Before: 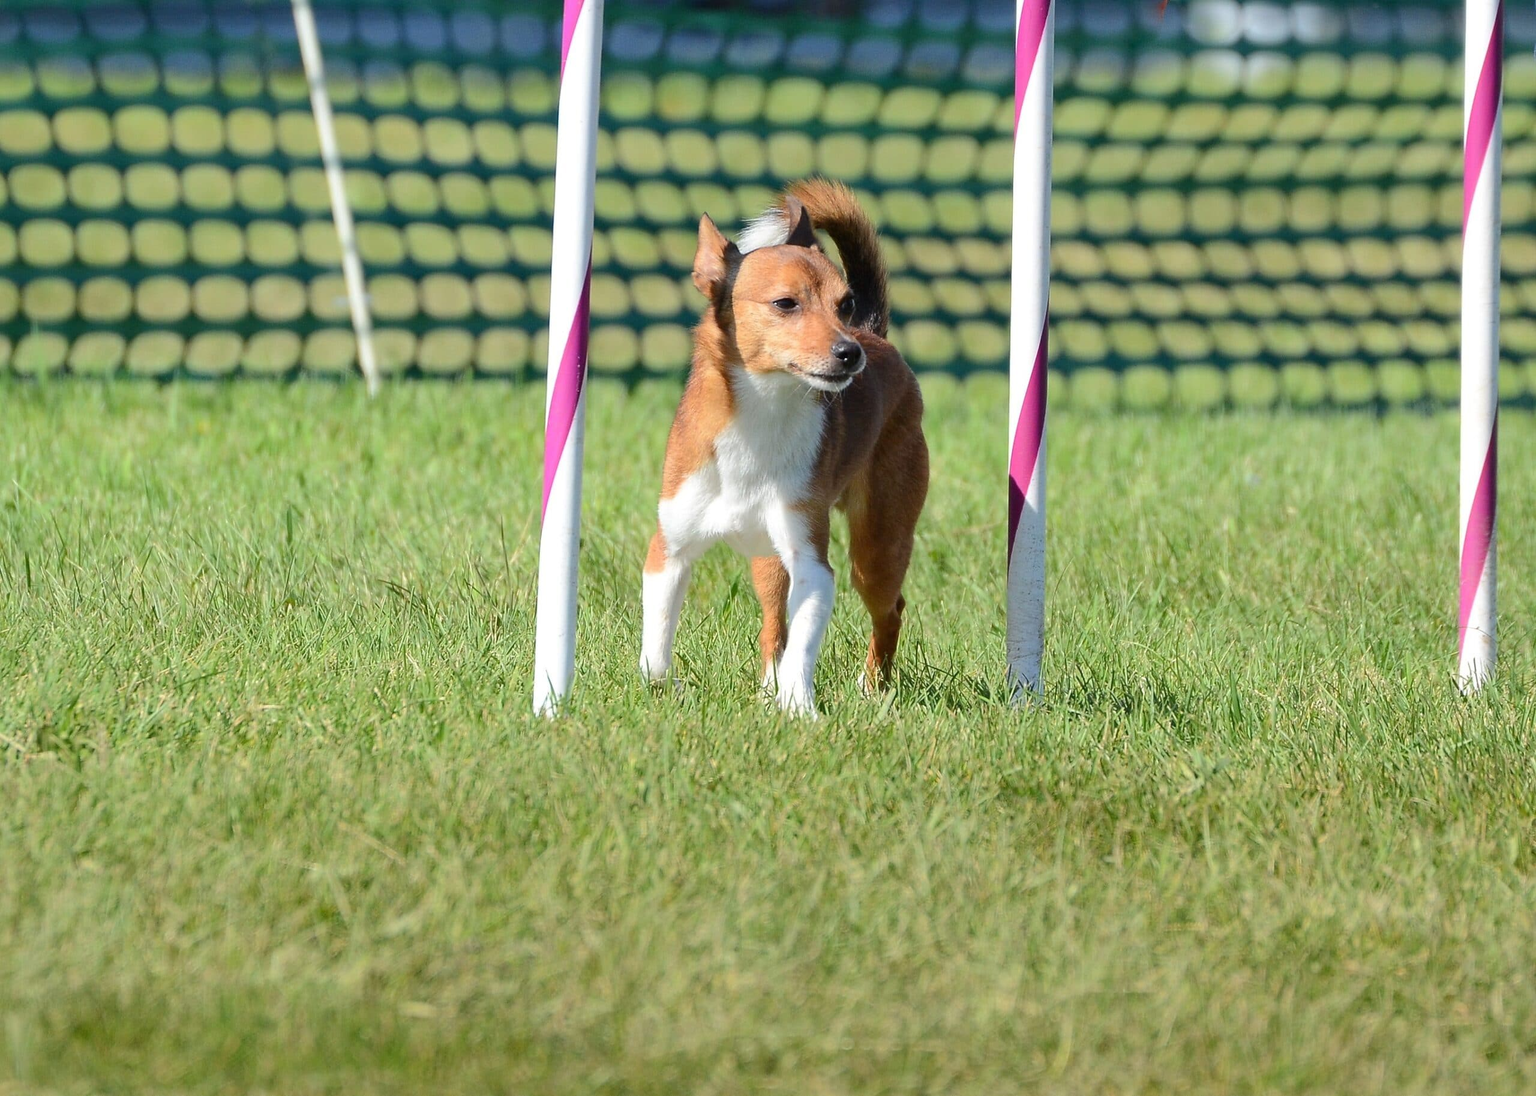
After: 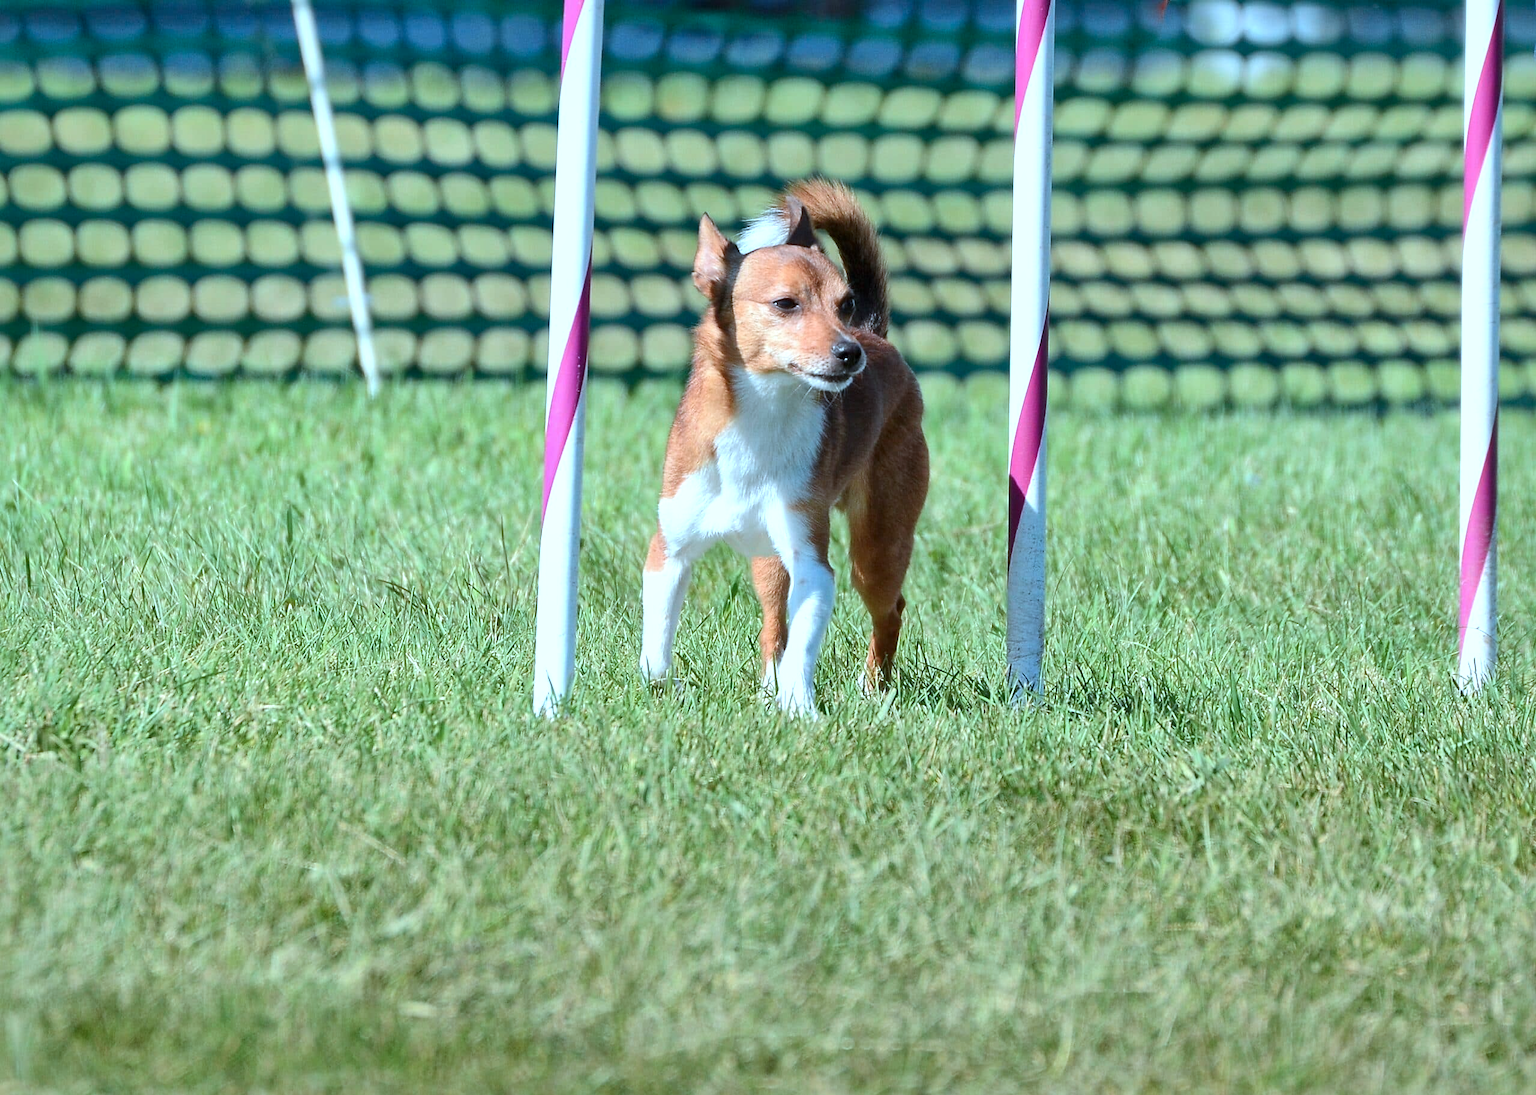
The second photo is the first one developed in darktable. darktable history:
exposure: black level correction 0, exposure 0.2 EV, compensate exposure bias true, compensate highlight preservation false
tone equalizer: on, module defaults
local contrast: mode bilateral grid, contrast 20, coarseness 50, detail 140%, midtone range 0.2
color correction: highlights a* -9.35, highlights b* -23.15
